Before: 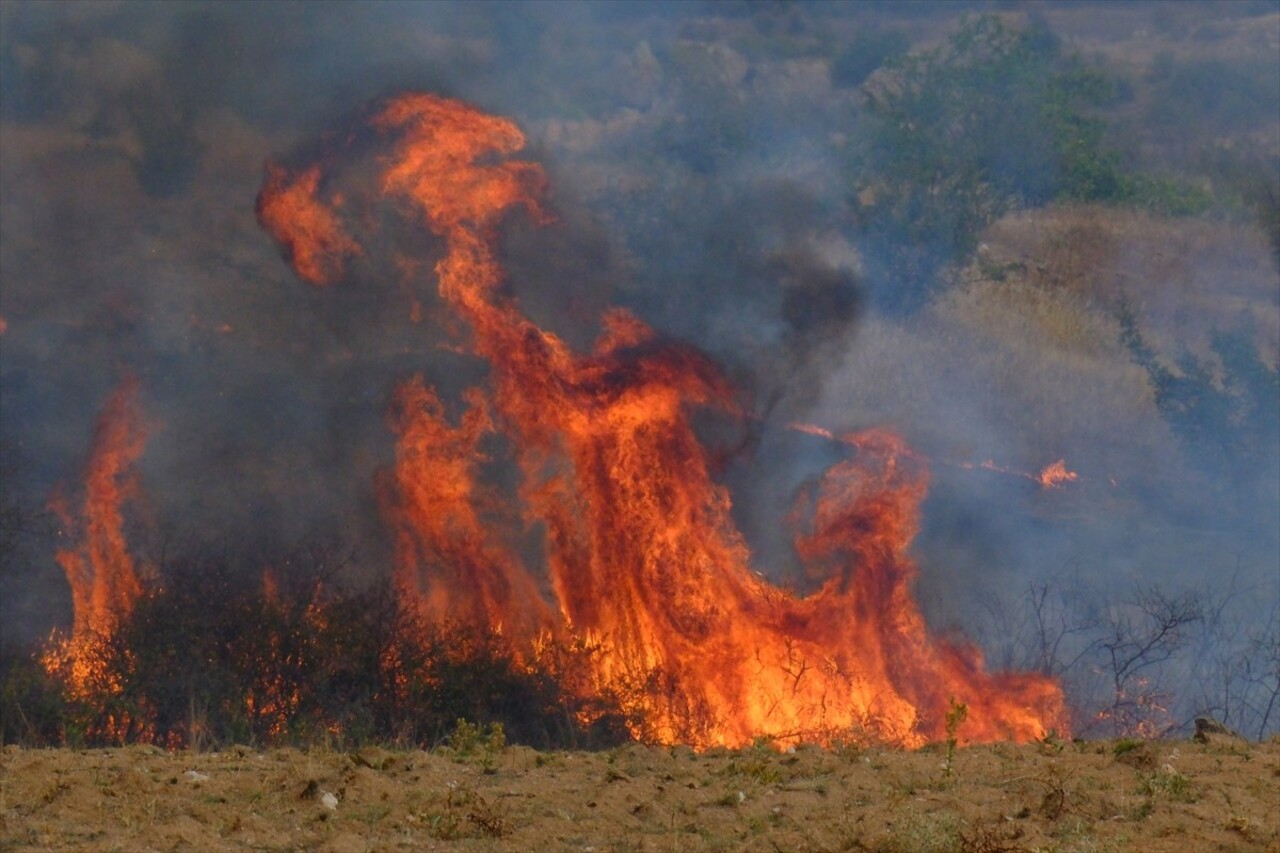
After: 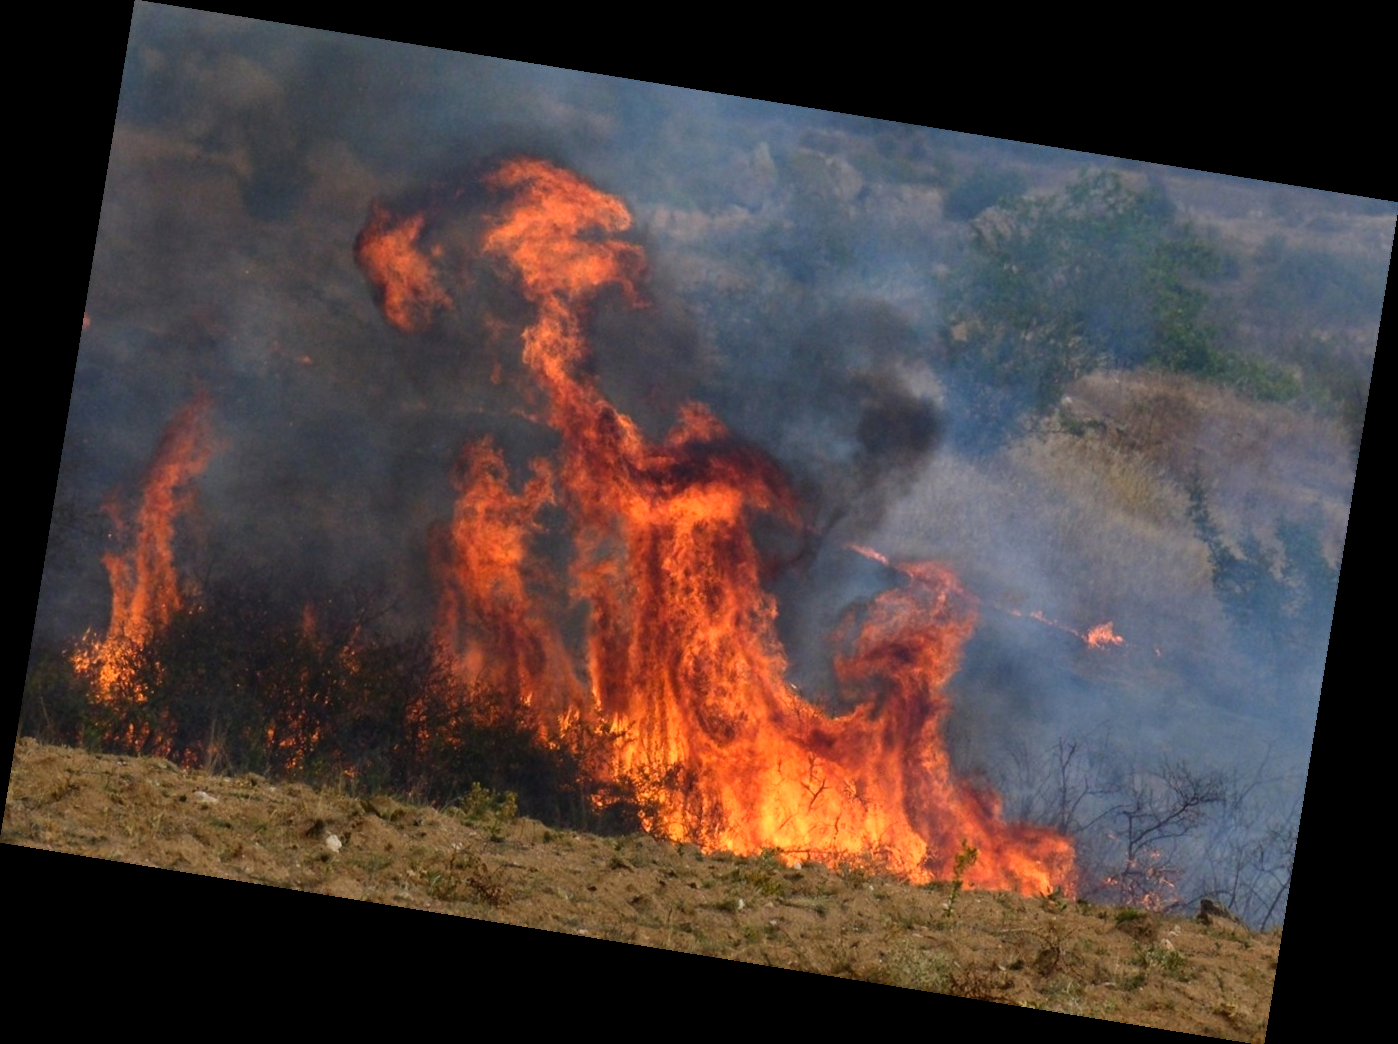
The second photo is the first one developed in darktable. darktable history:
rotate and perspective: rotation 9.12°, automatic cropping off
tone equalizer: -8 EV -0.75 EV, -7 EV -0.7 EV, -6 EV -0.6 EV, -5 EV -0.4 EV, -3 EV 0.4 EV, -2 EV 0.6 EV, -1 EV 0.7 EV, +0 EV 0.75 EV, edges refinement/feathering 500, mask exposure compensation -1.57 EV, preserve details no
